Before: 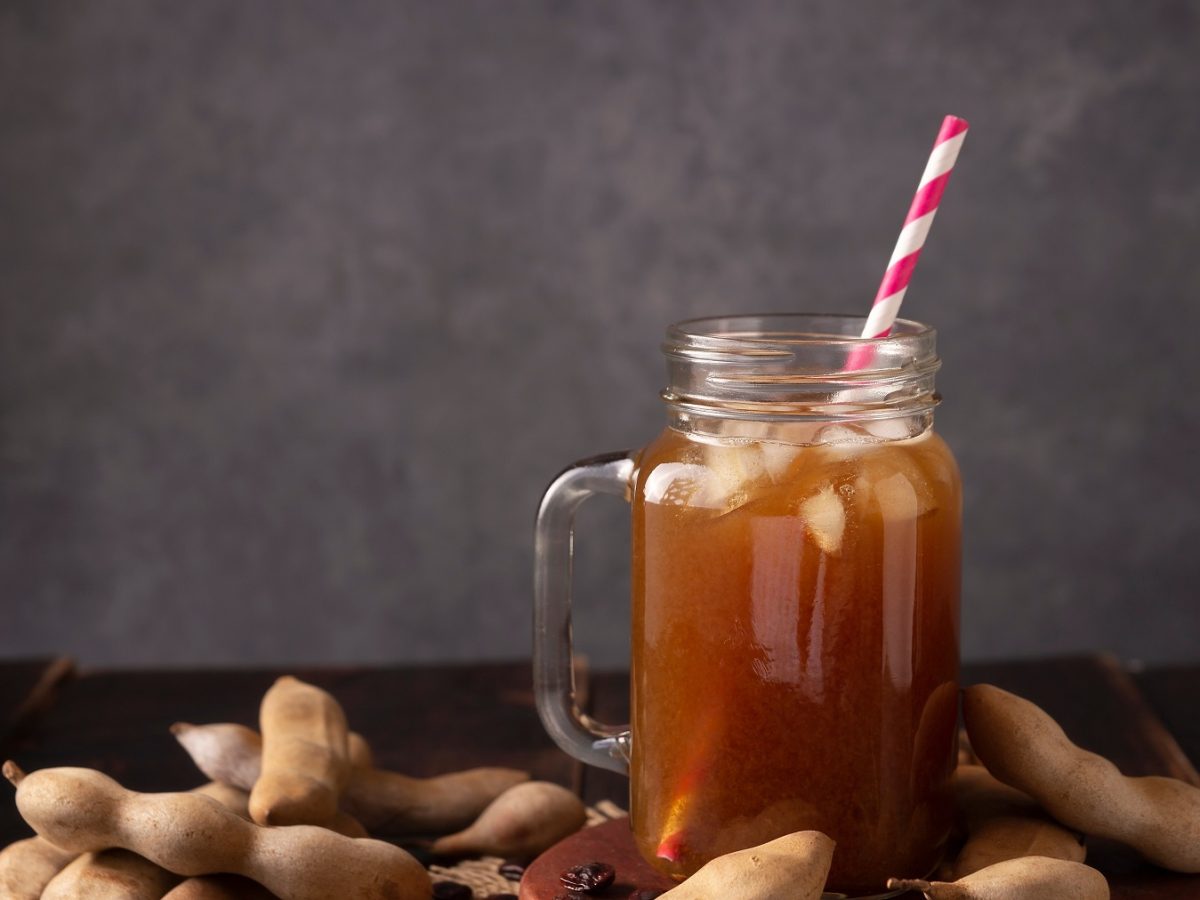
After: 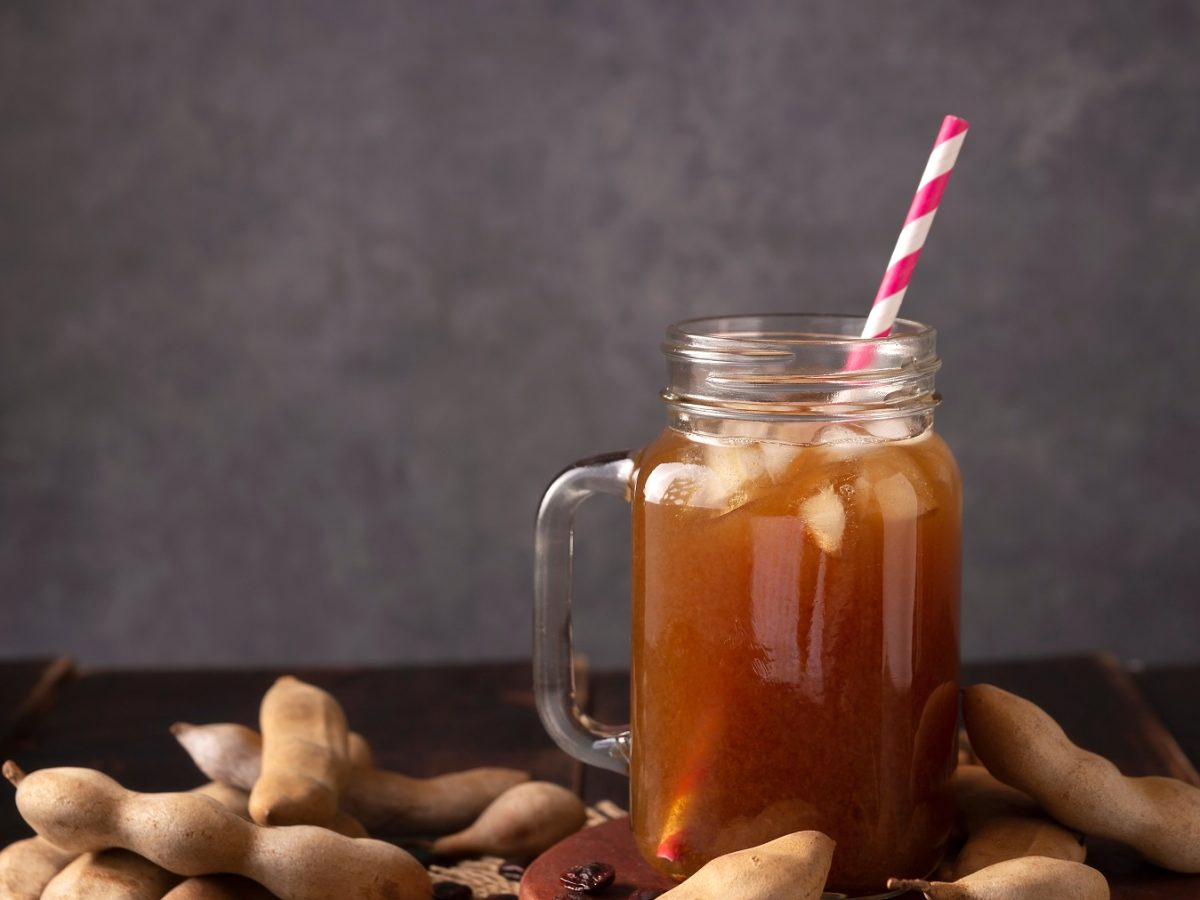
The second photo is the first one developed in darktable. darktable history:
tone equalizer: -7 EV 0.21 EV, -6 EV 0.131 EV, -5 EV 0.077 EV, -4 EV 0.053 EV, -2 EV -0.023 EV, -1 EV -0.034 EV, +0 EV -0.058 EV
exposure: exposure 0.169 EV, compensate highlight preservation false
